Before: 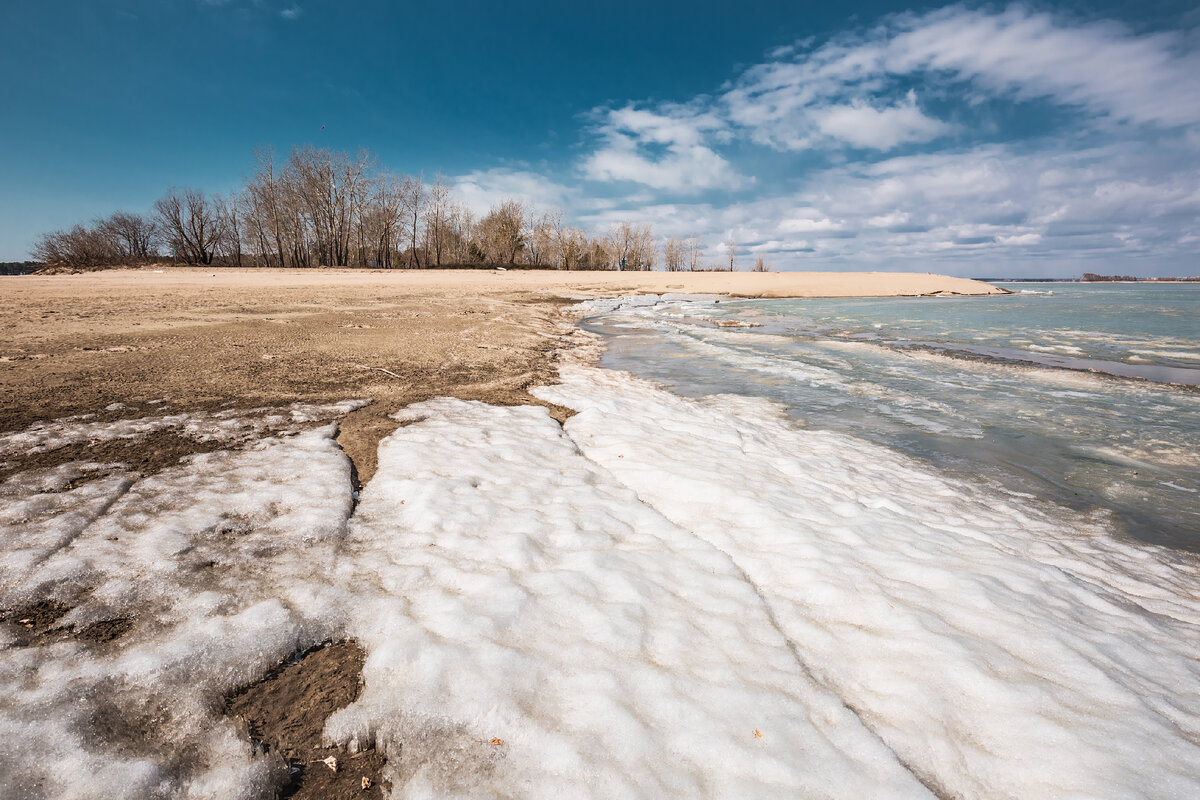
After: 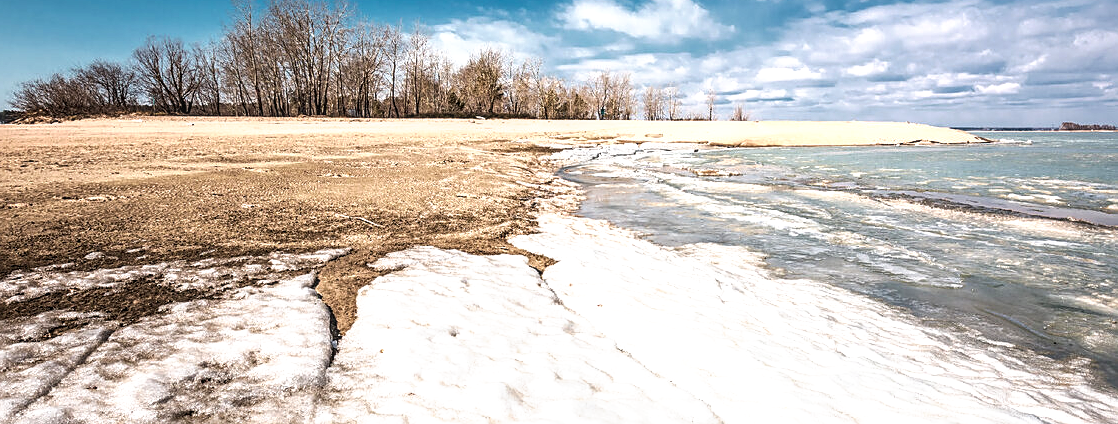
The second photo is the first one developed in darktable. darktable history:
crop: left 1.763%, top 18.996%, right 5.027%, bottom 27.958%
sharpen: on, module defaults
tone curve: curves: ch0 [(0, 0) (0.003, 0.002) (0.011, 0.01) (0.025, 0.022) (0.044, 0.039) (0.069, 0.061) (0.1, 0.088) (0.136, 0.126) (0.177, 0.167) (0.224, 0.211) (0.277, 0.27) (0.335, 0.335) (0.399, 0.407) (0.468, 0.485) (0.543, 0.569) (0.623, 0.659) (0.709, 0.756) (0.801, 0.851) (0.898, 0.961) (1, 1)], preserve colors none
local contrast: on, module defaults
exposure: black level correction 0, compensate highlight preservation false
tone equalizer: -8 EV -0.387 EV, -7 EV -0.391 EV, -6 EV -0.344 EV, -5 EV -0.259 EV, -3 EV 0.251 EV, -2 EV 0.316 EV, -1 EV 0.37 EV, +0 EV 0.425 EV, edges refinement/feathering 500, mask exposure compensation -1.57 EV, preserve details guided filter
